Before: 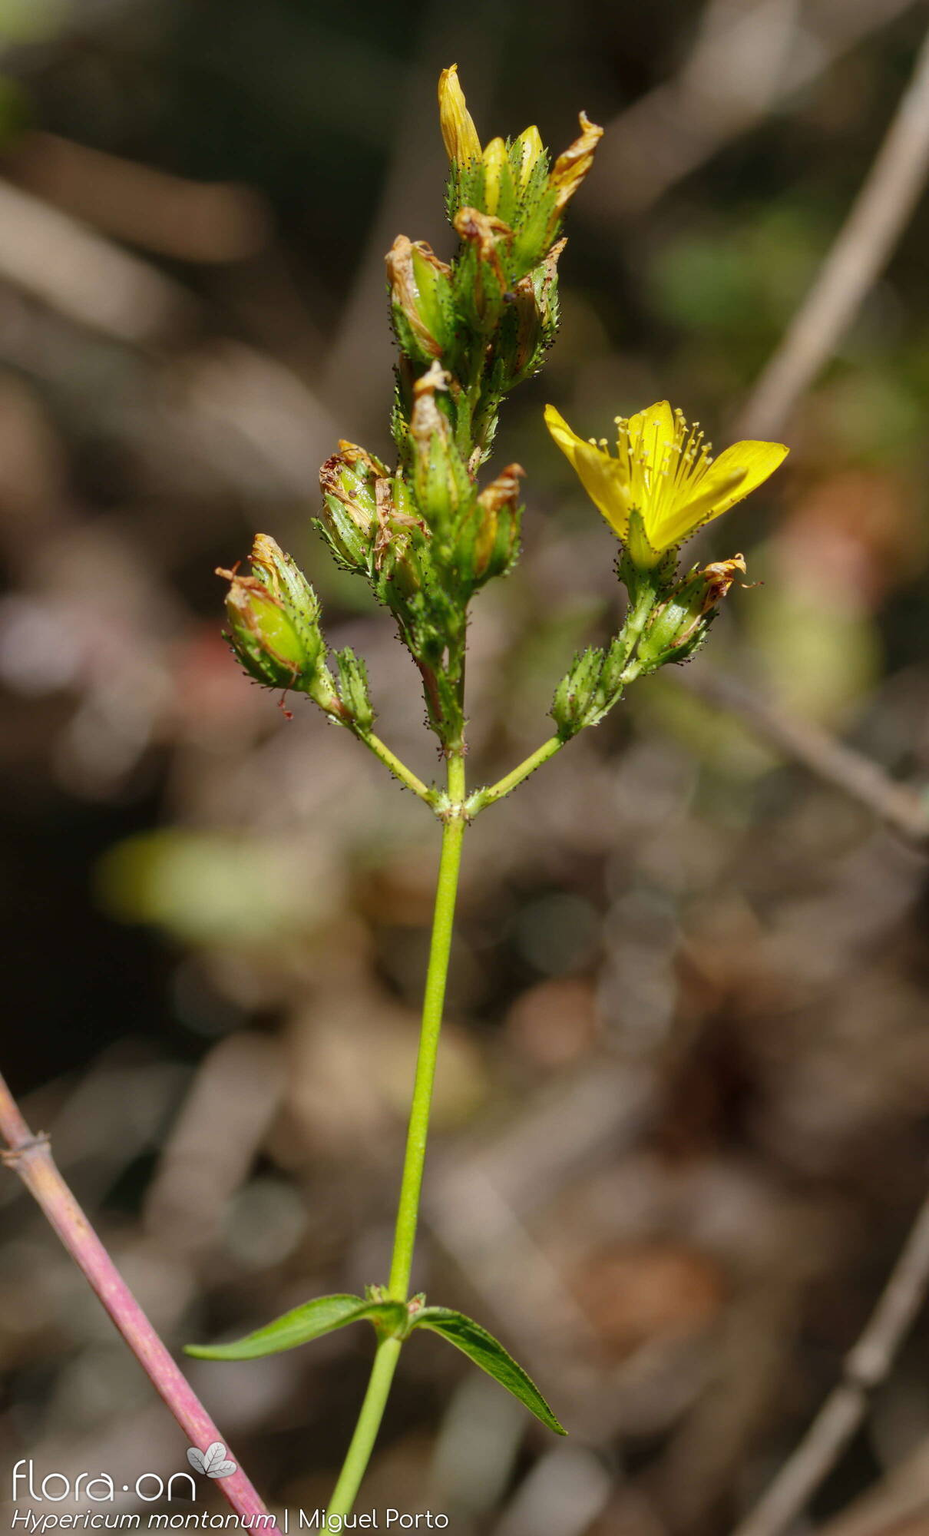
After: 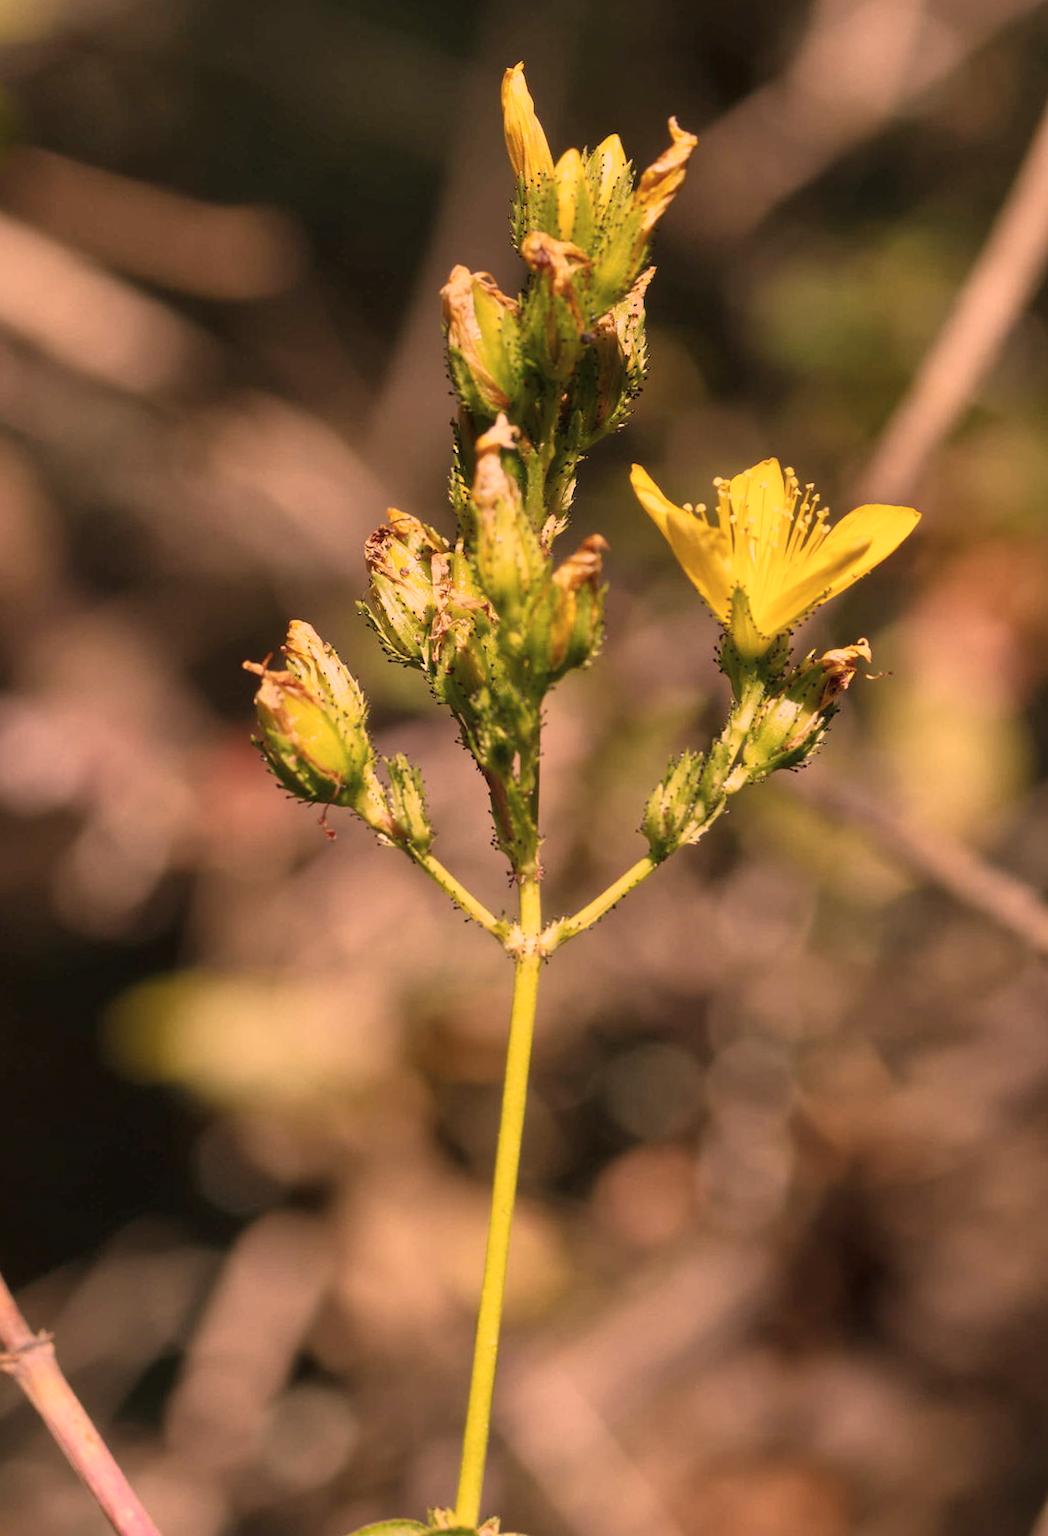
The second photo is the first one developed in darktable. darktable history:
crop and rotate: angle 0.534°, left 0.218%, right 2.913%, bottom 14.19%
color correction: highlights a* 39.49, highlights b* 39.57, saturation 0.687
tone equalizer: edges refinement/feathering 500, mask exposure compensation -1.57 EV, preserve details no
base curve: curves: ch0 [(0, 0) (0.088, 0.125) (0.176, 0.251) (0.354, 0.501) (0.613, 0.749) (1, 0.877)], preserve colors none
